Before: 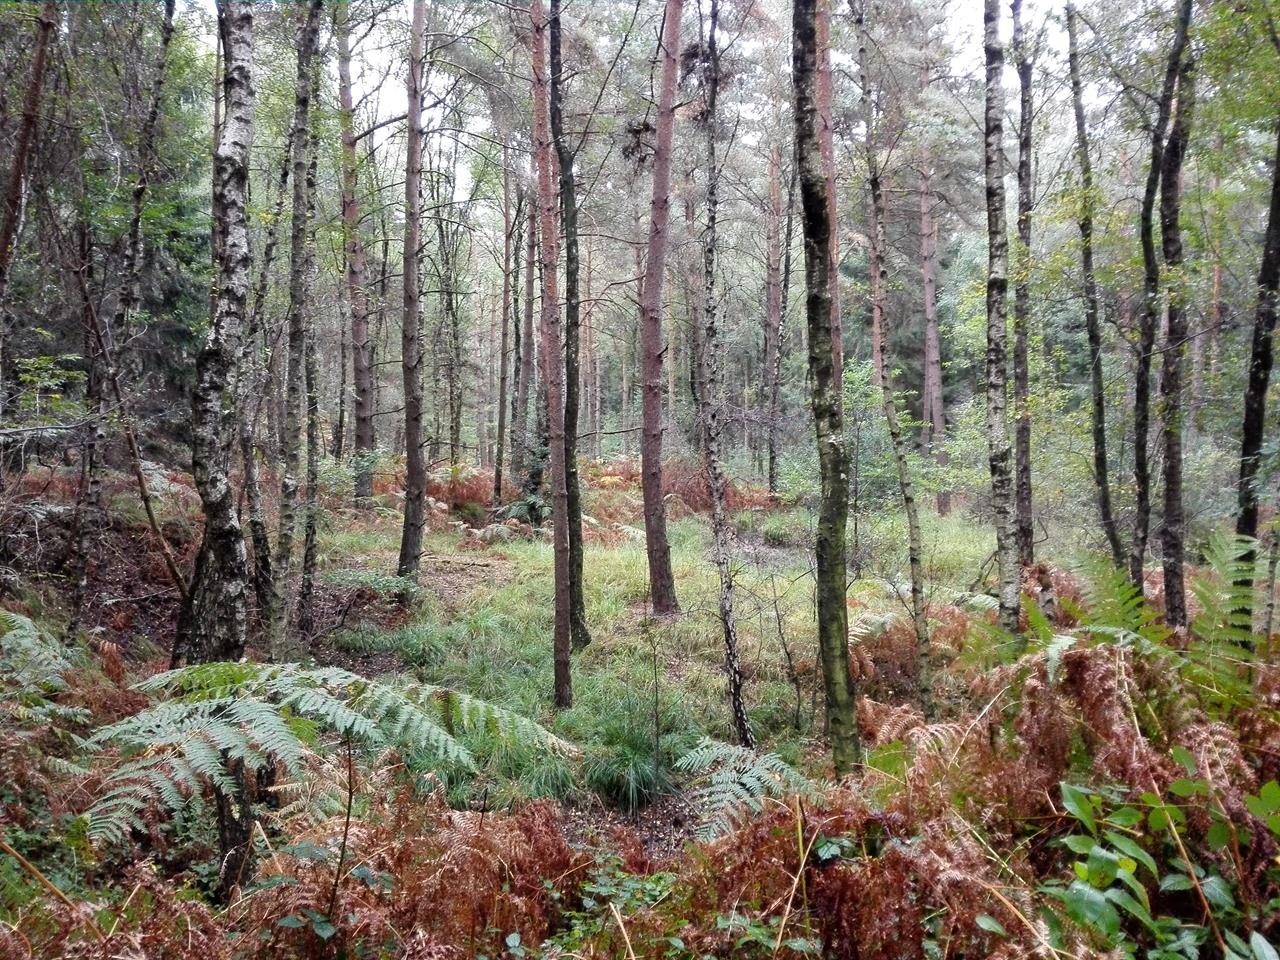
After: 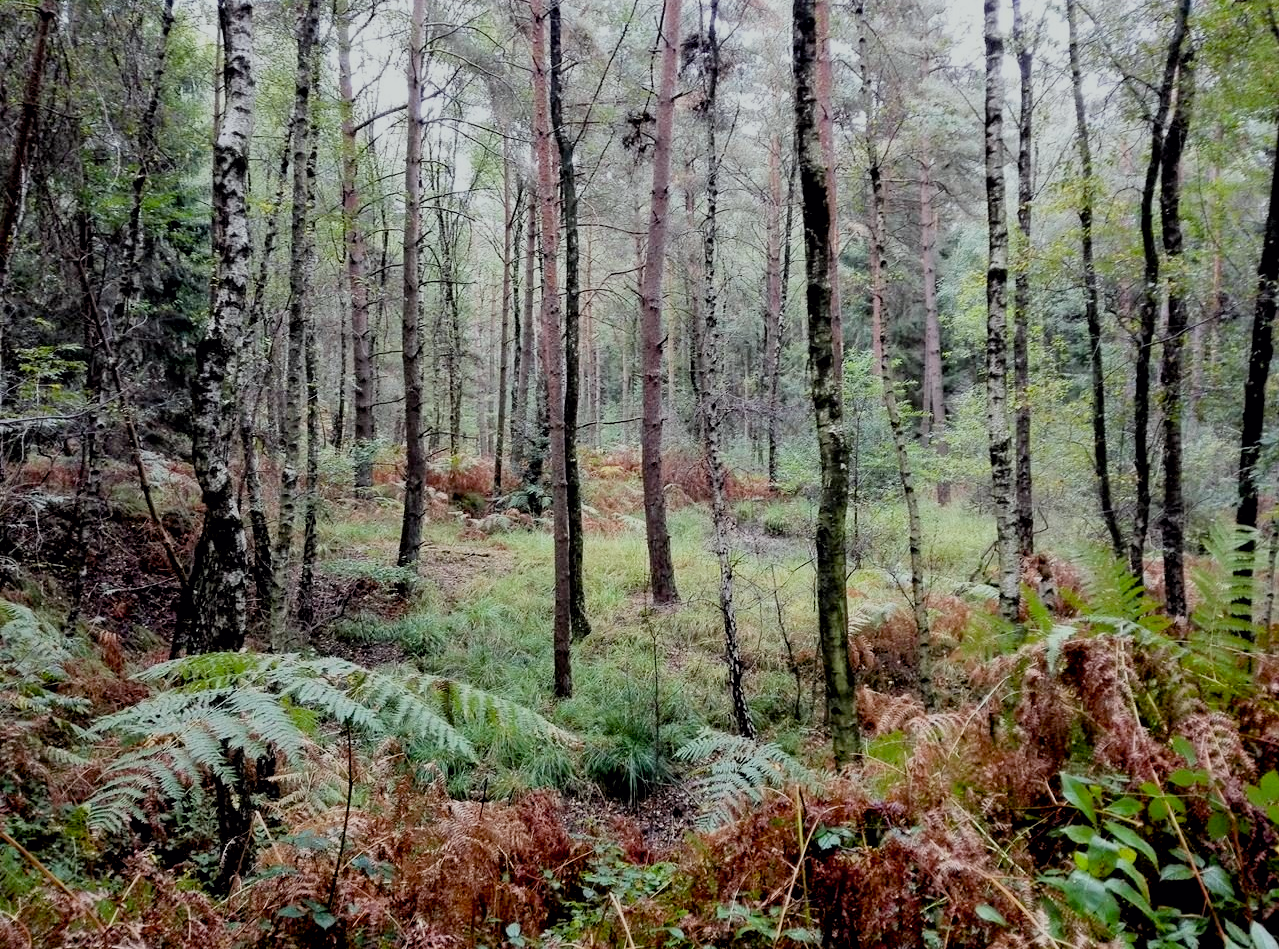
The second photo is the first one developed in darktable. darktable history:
filmic rgb: black relative exposure -7.65 EV, white relative exposure 4.56 EV, hardness 3.61, color science v6 (2022)
crop: top 1.049%, right 0.001%
exposure: black level correction 0.016, exposure -0.009 EV, compensate highlight preservation false
color balance rgb: on, module defaults
color correction: highlights a* -0.137, highlights b* 0.137
white balance: red 0.978, blue 0.999
